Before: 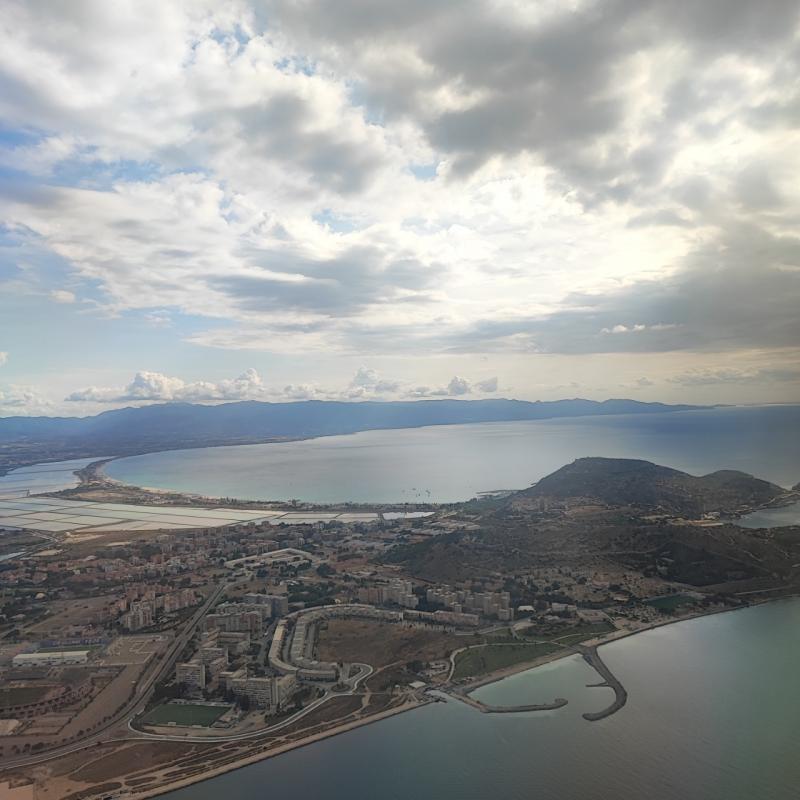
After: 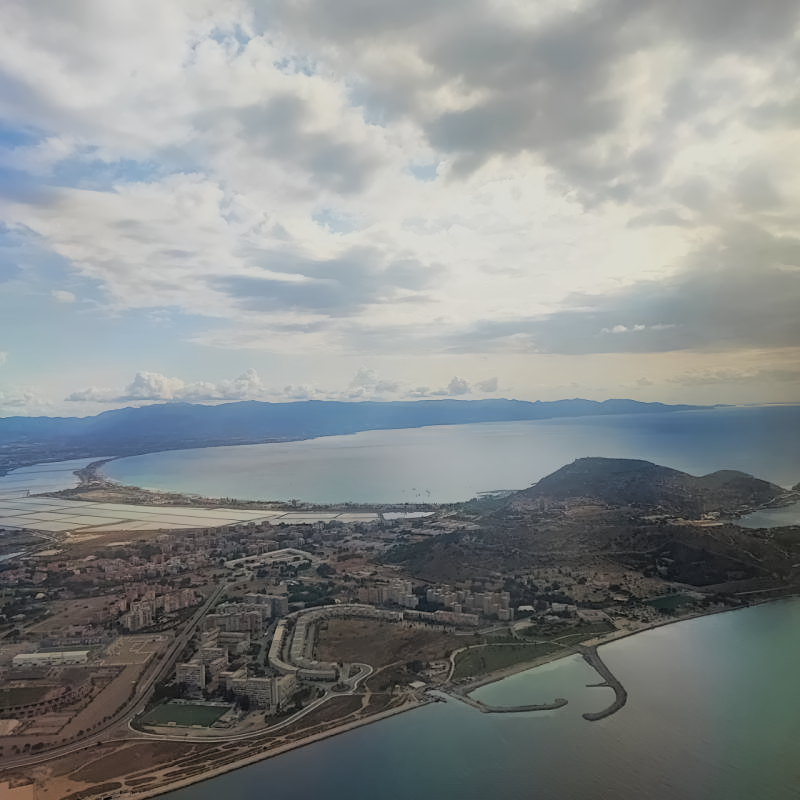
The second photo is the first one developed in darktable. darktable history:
chromatic aberrations: on, module defaults
filmic rgb: hardness 4.17
denoise (profiled): patch size 2, preserve shadows 1.02, bias correction -0.395, scattering 0.3, a [0, 0, 0]
color balance rgb: shadows fall-off 101%, linear chroma grading › mid-tones 7.63%, perceptual saturation grading › mid-tones 11.68%, mask middle-gray fulcrum 22.45%, global vibrance 10.11%, saturation formula JzAzBz (2021)
velvia: on, module defaults
